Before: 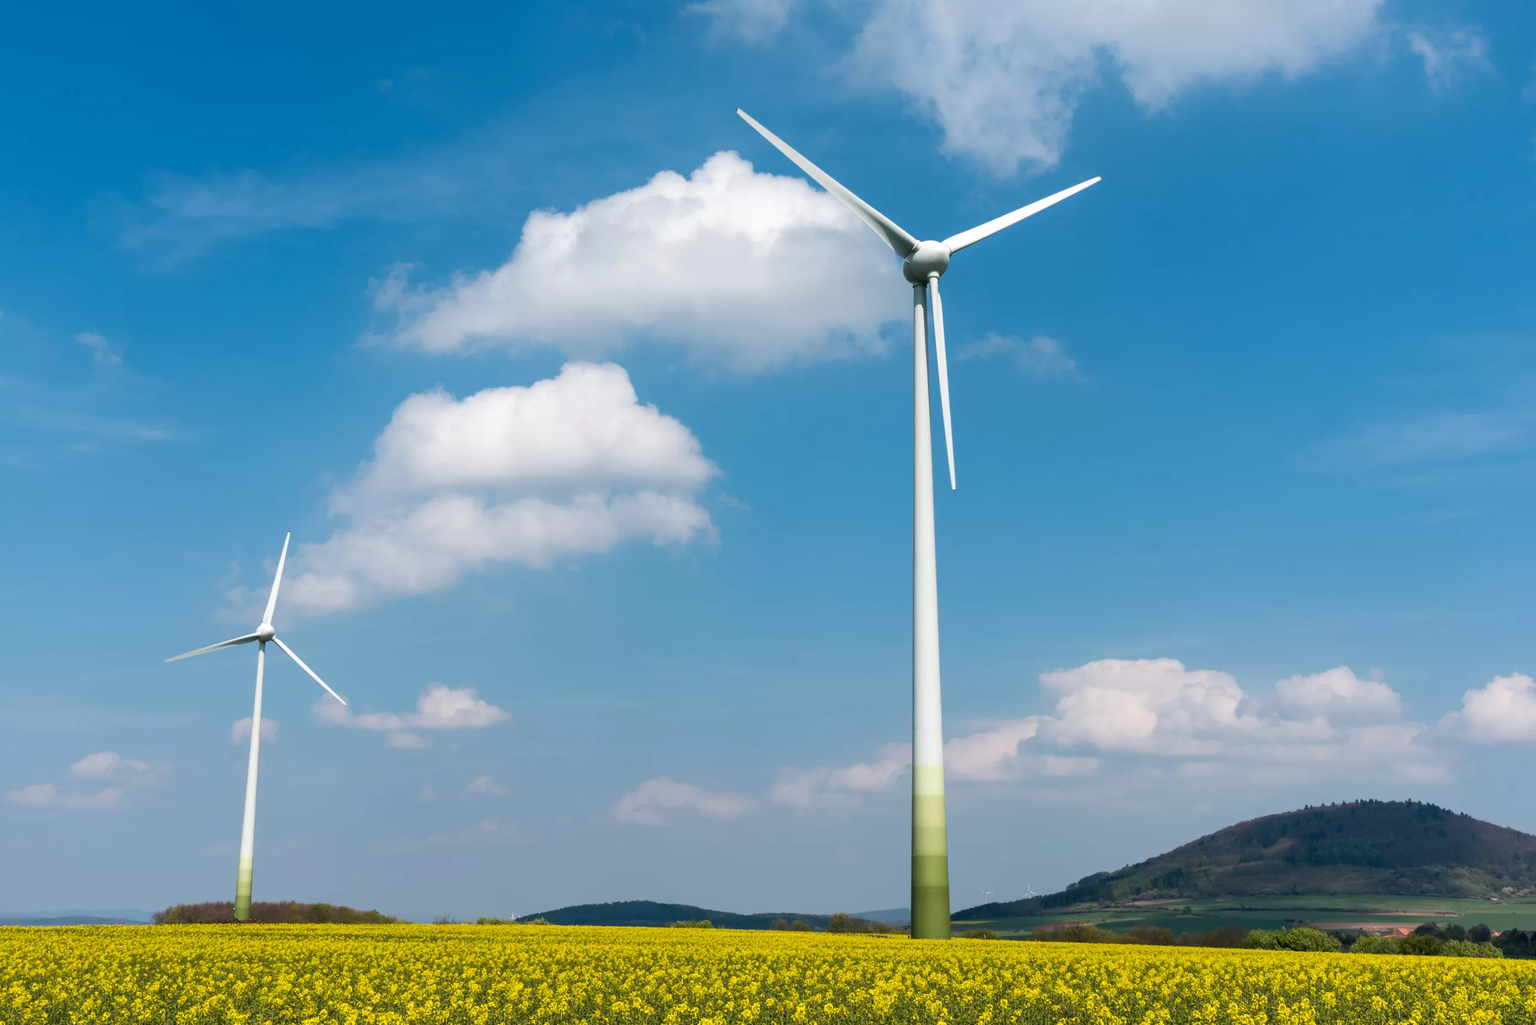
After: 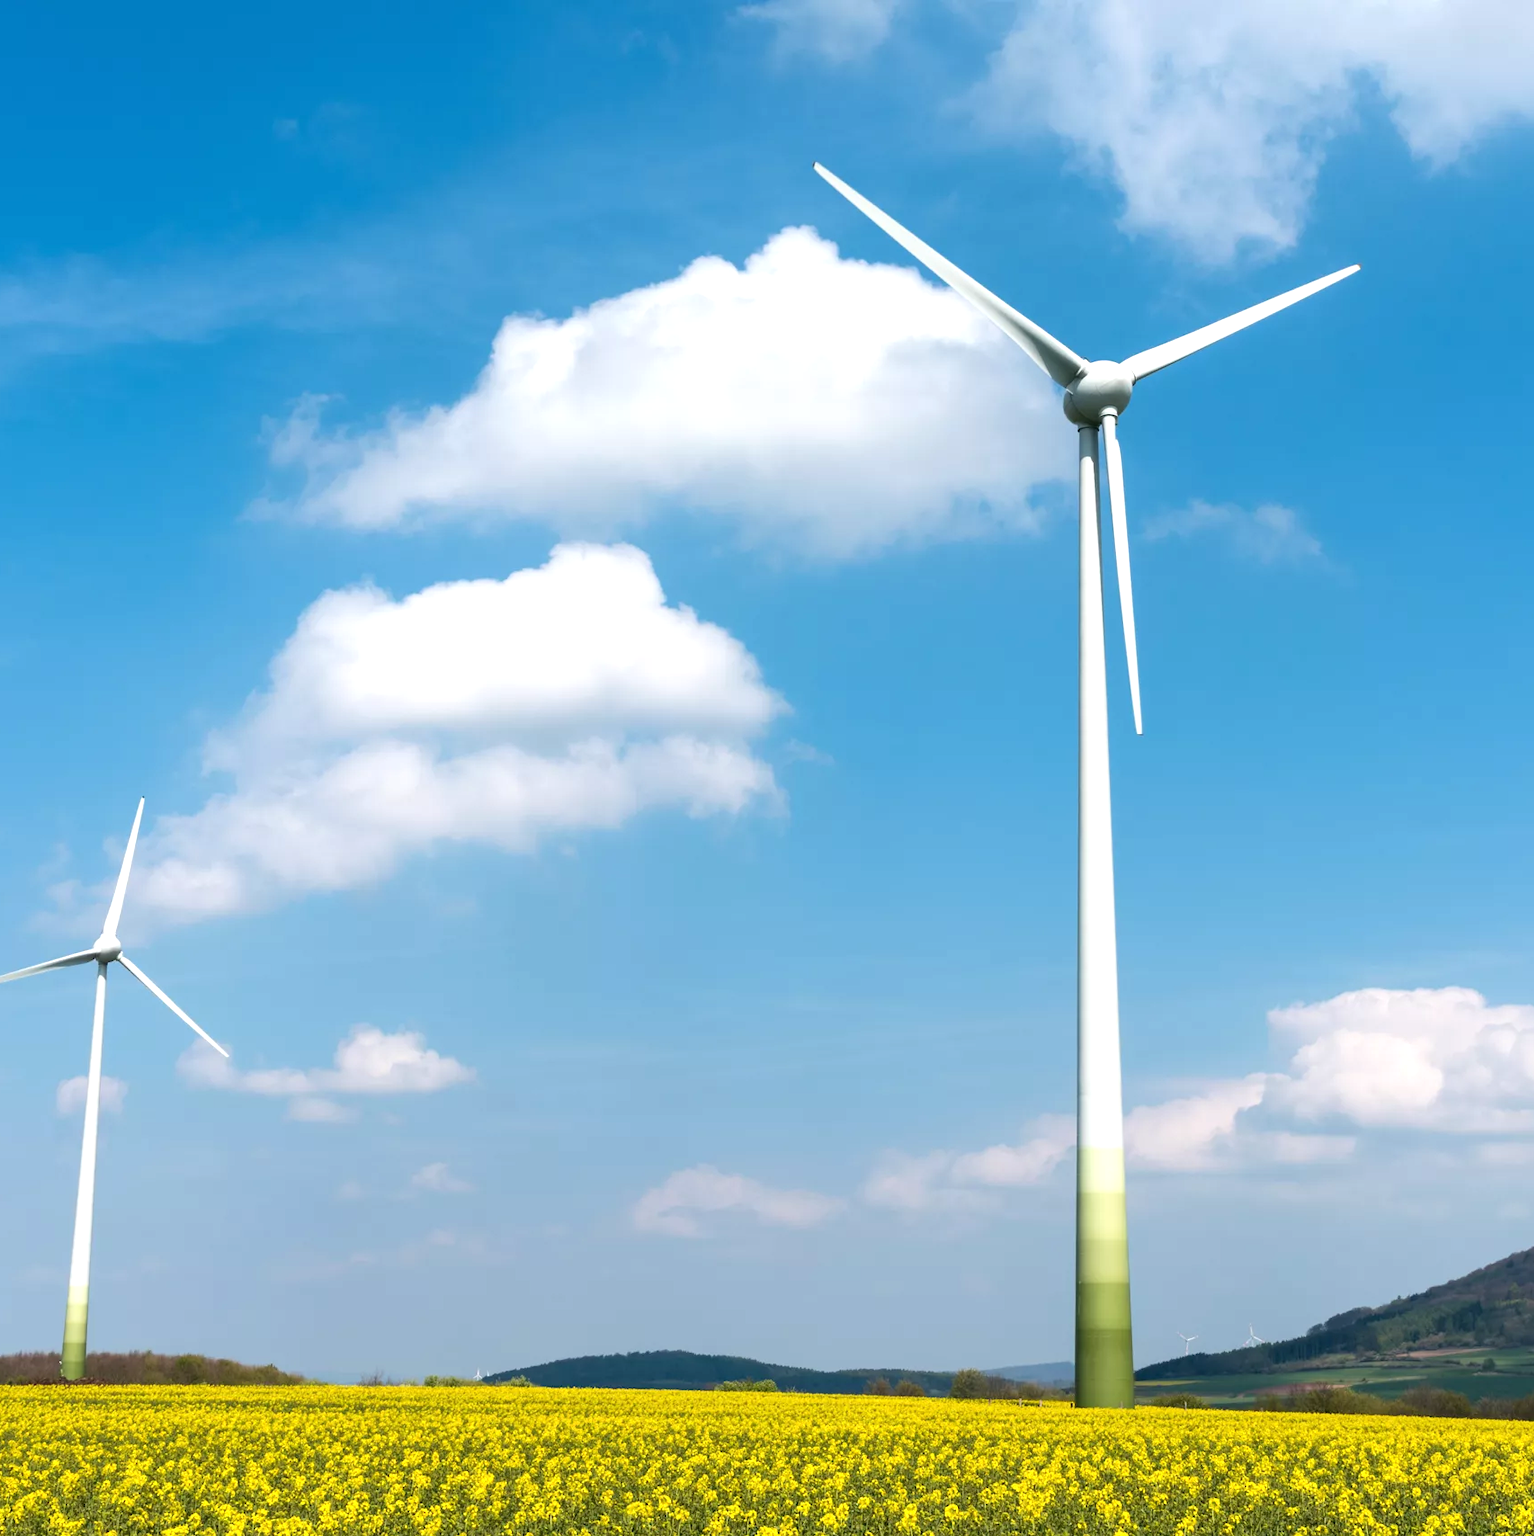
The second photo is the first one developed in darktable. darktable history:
crop and rotate: left 12.648%, right 20.685%
exposure: black level correction 0, exposure 0.5 EV, compensate highlight preservation false
